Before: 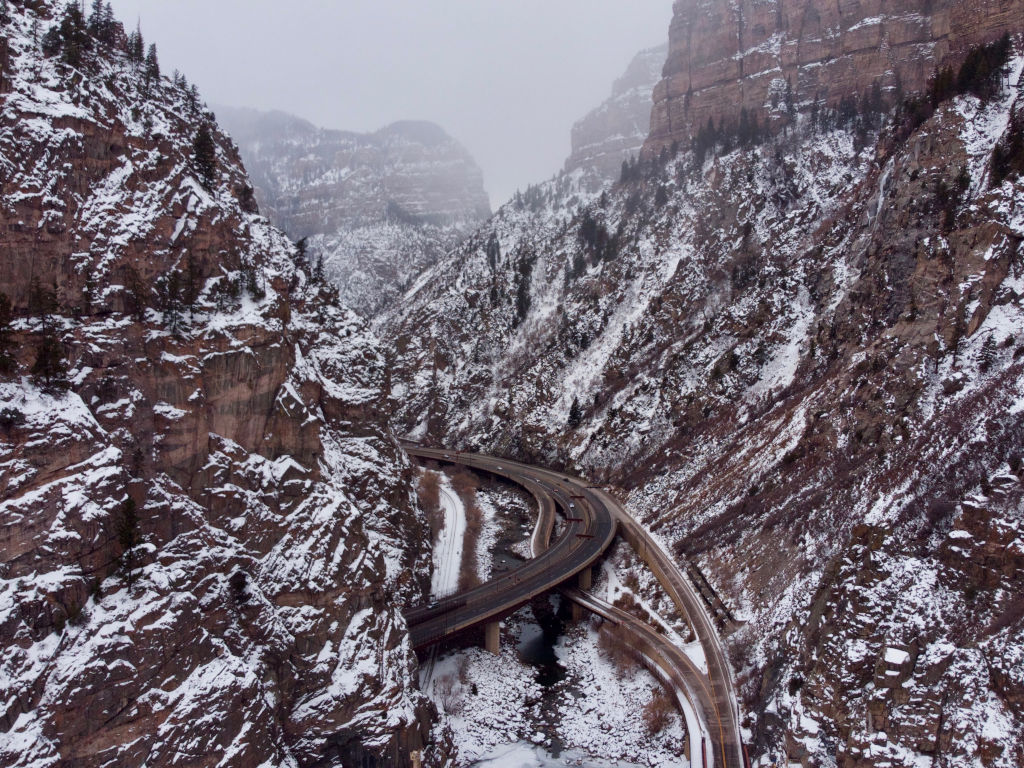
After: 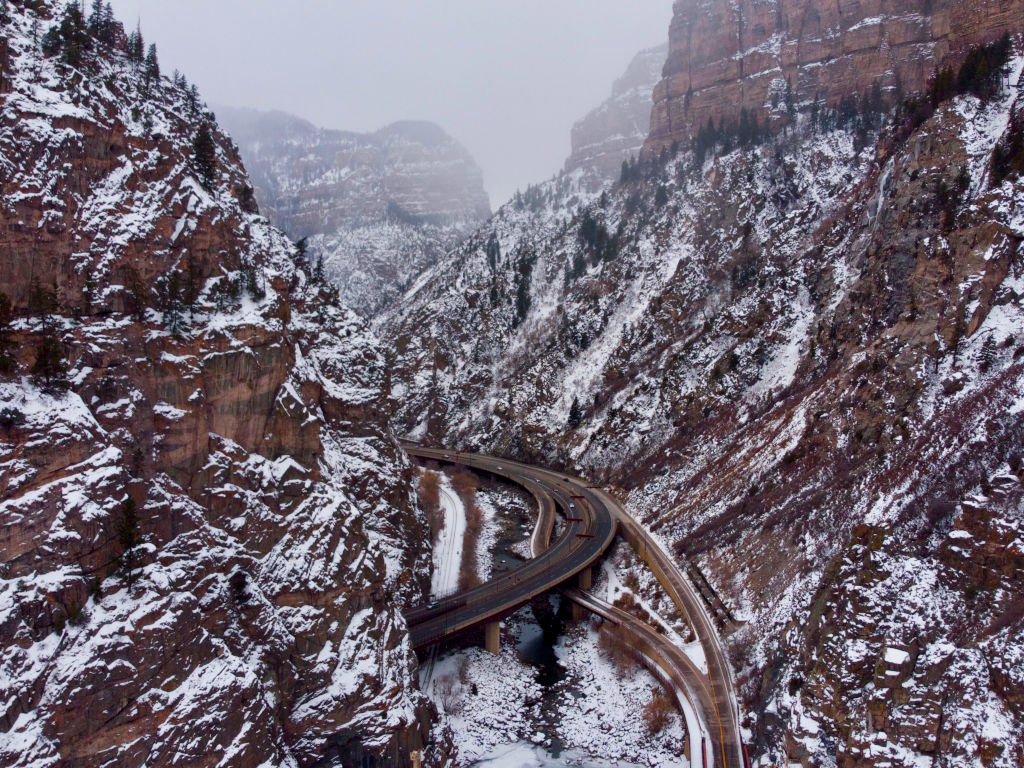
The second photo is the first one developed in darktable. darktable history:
color balance rgb: shadows lift › luminance -7.669%, shadows lift › chroma 2.15%, shadows lift › hue 162.55°, perceptual saturation grading › global saturation 26.092%, perceptual saturation grading › highlights -28.449%, perceptual saturation grading › mid-tones 15.719%, perceptual saturation grading › shadows 33.073%, global vibrance 20%
contrast equalizer: octaves 7, y [[0.509, 0.517, 0.523, 0.523, 0.517, 0.509], [0.5 ×6], [0.5 ×6], [0 ×6], [0 ×6]], mix 0.217
